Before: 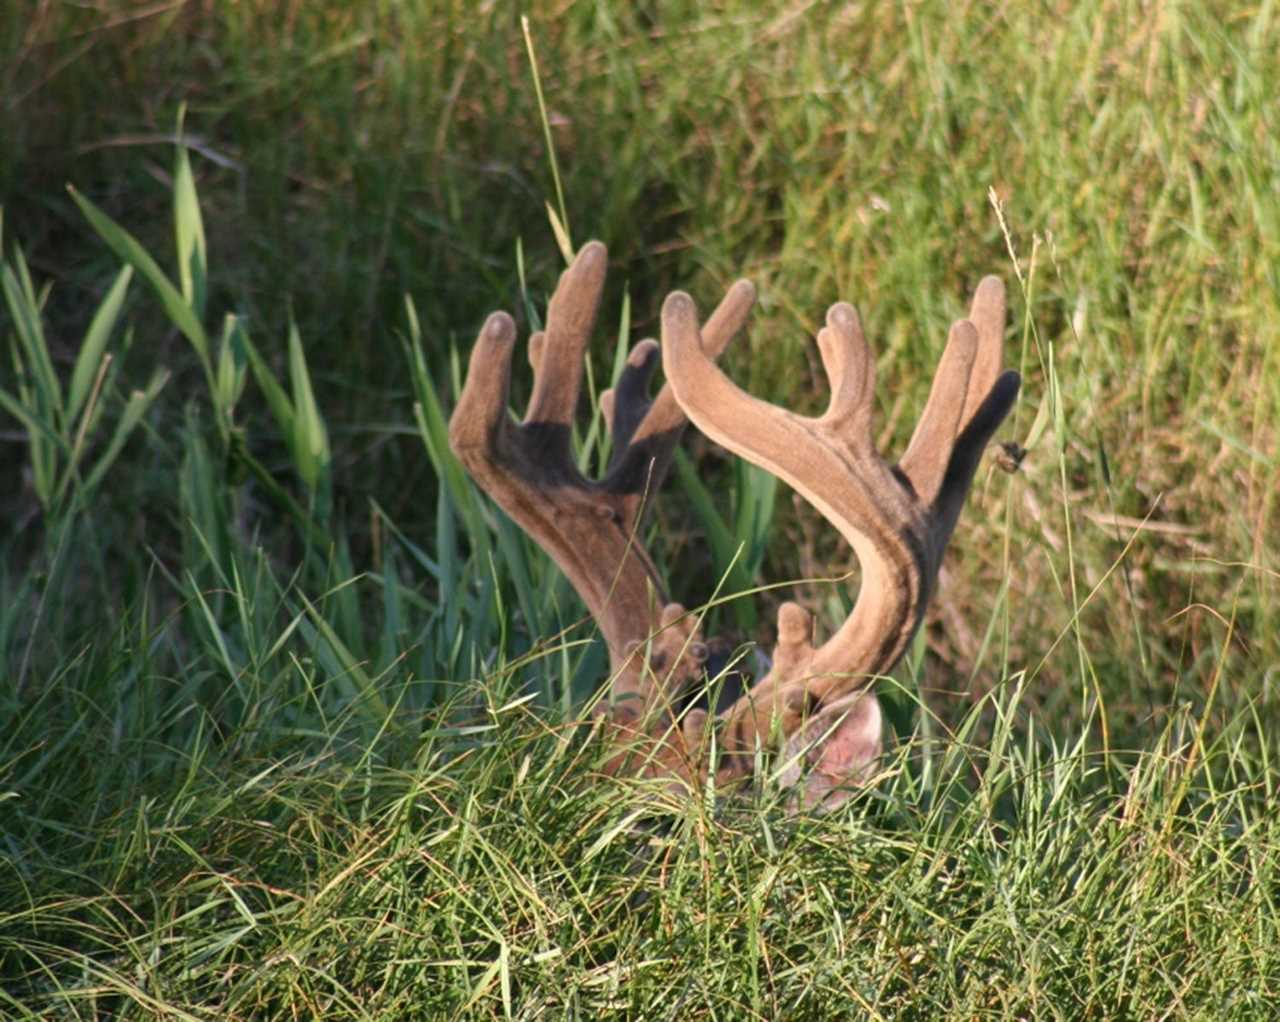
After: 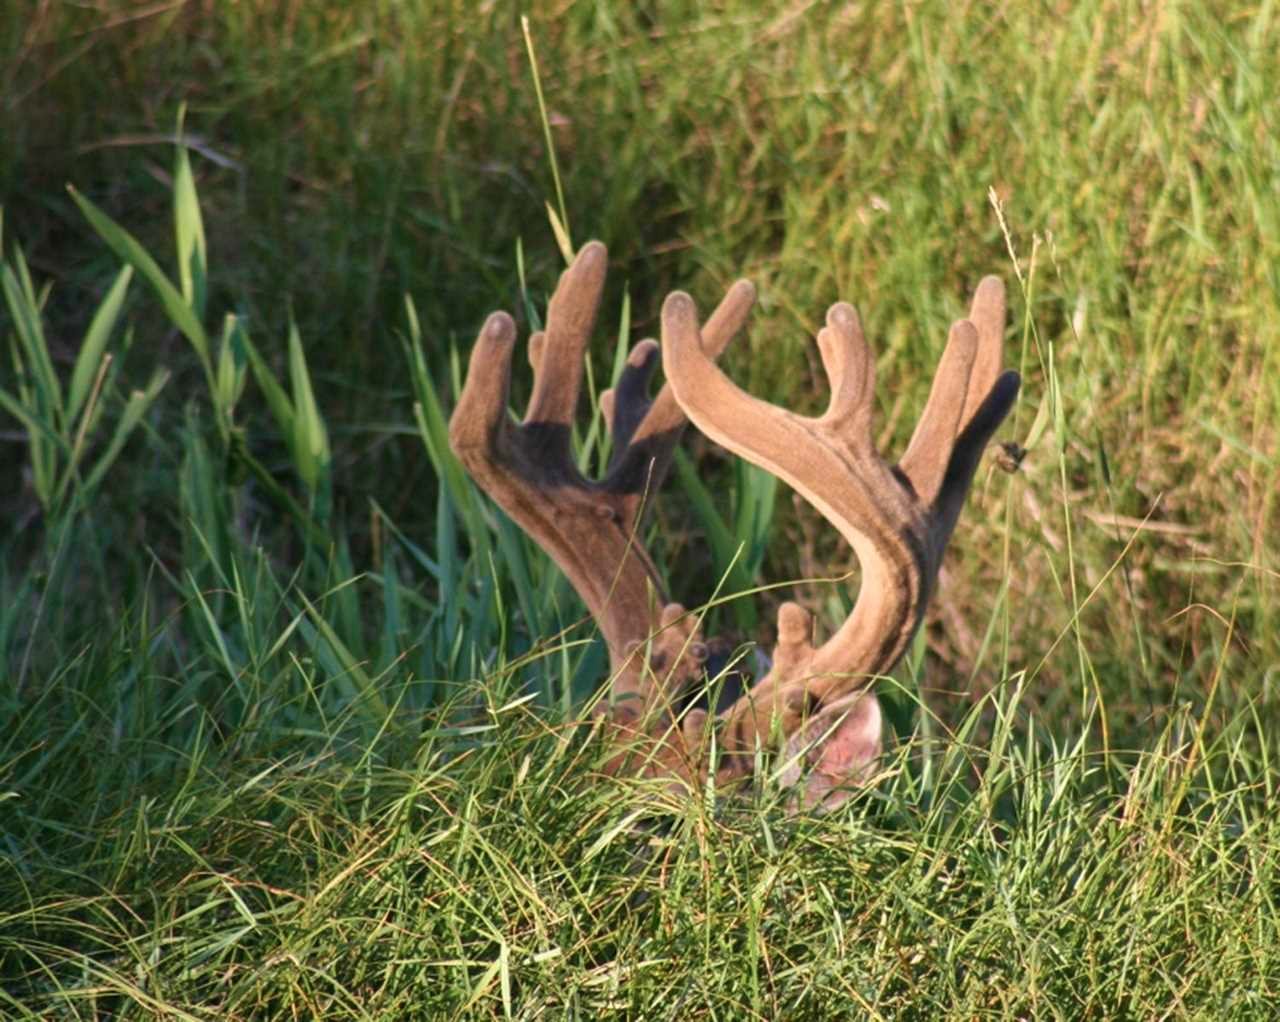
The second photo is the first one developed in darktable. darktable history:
velvia: on, module defaults
color zones: curves: ch0 [(0, 0.5) (0.143, 0.5) (0.286, 0.5) (0.429, 0.5) (0.571, 0.5) (0.714, 0.476) (0.857, 0.5) (1, 0.5)]; ch2 [(0, 0.5) (0.143, 0.5) (0.286, 0.5) (0.429, 0.5) (0.571, 0.5) (0.714, 0.487) (0.857, 0.5) (1, 0.5)]
